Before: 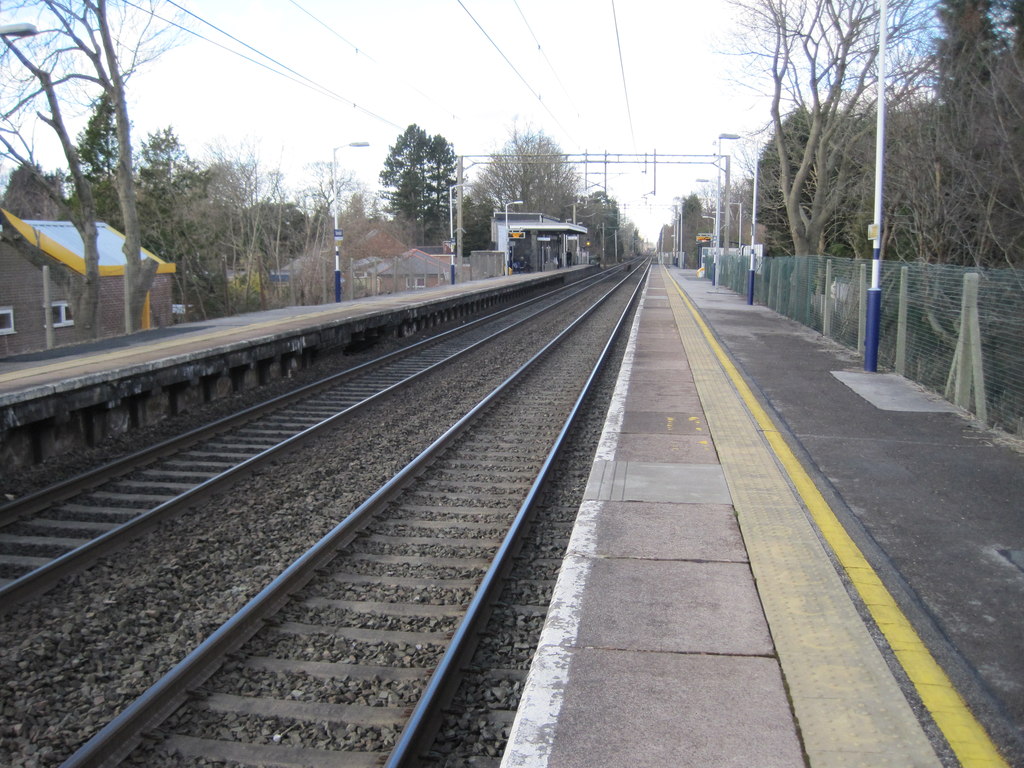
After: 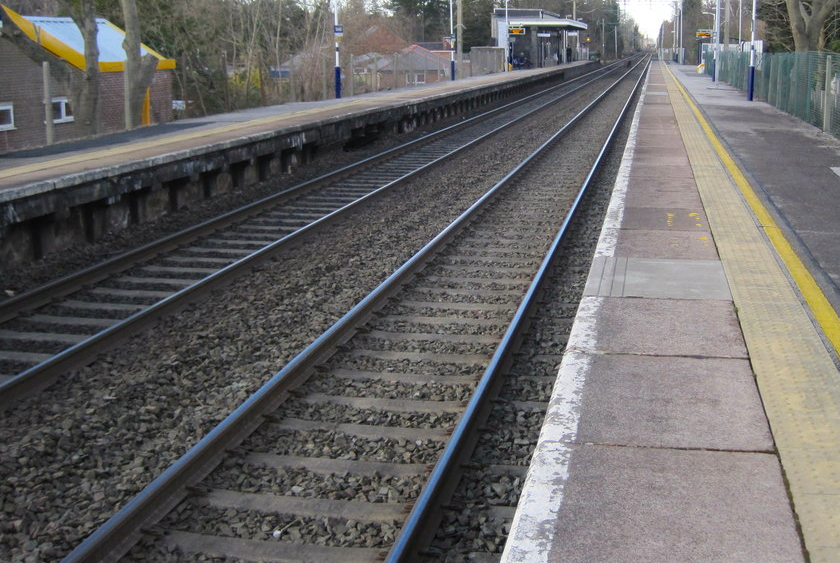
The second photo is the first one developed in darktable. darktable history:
color balance rgb: perceptual saturation grading › global saturation 19.458%, saturation formula JzAzBz (2021)
crop: top 26.657%, right 17.951%
exposure: compensate highlight preservation false
